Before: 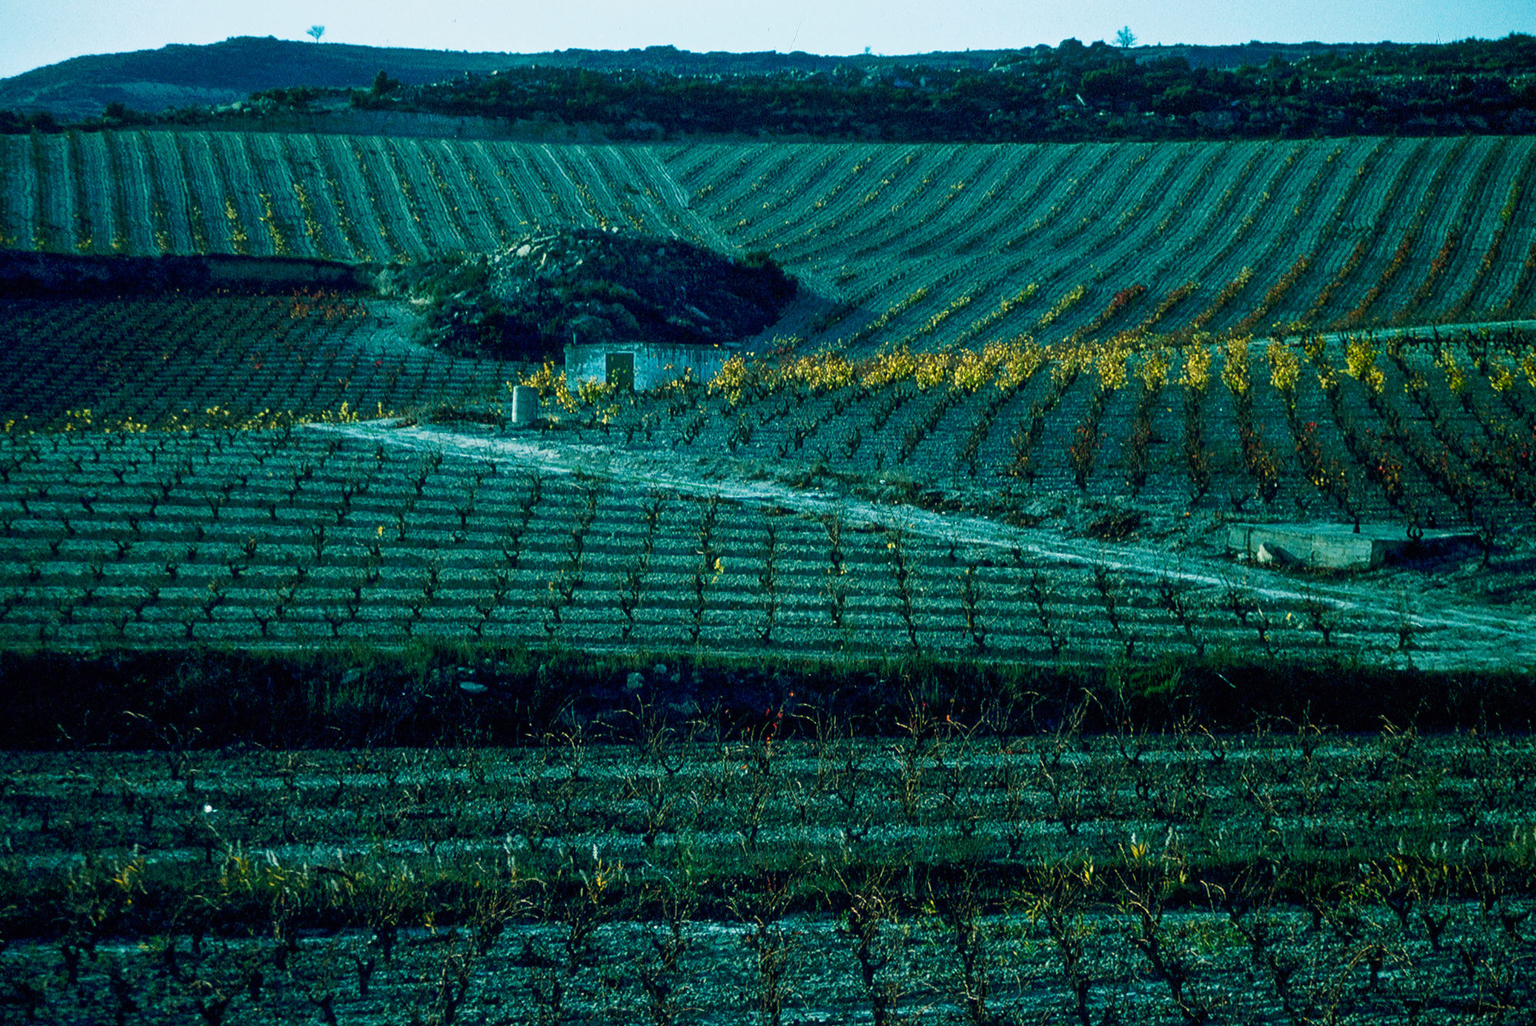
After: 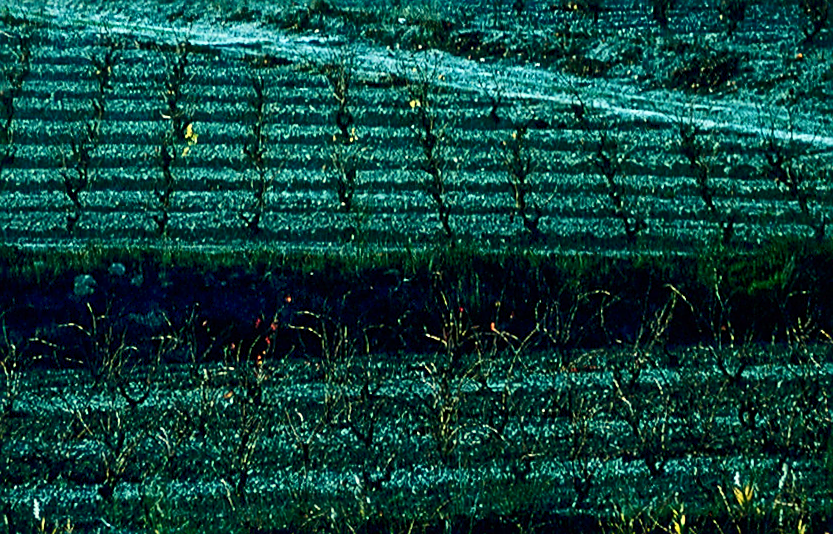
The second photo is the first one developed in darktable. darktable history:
crop: left 37.221%, top 45.169%, right 20.63%, bottom 13.777%
levels: levels [0, 0.48, 0.961]
contrast brightness saturation: contrast 0.22
sharpen: on, module defaults
rotate and perspective: rotation -1°, crop left 0.011, crop right 0.989, crop top 0.025, crop bottom 0.975
